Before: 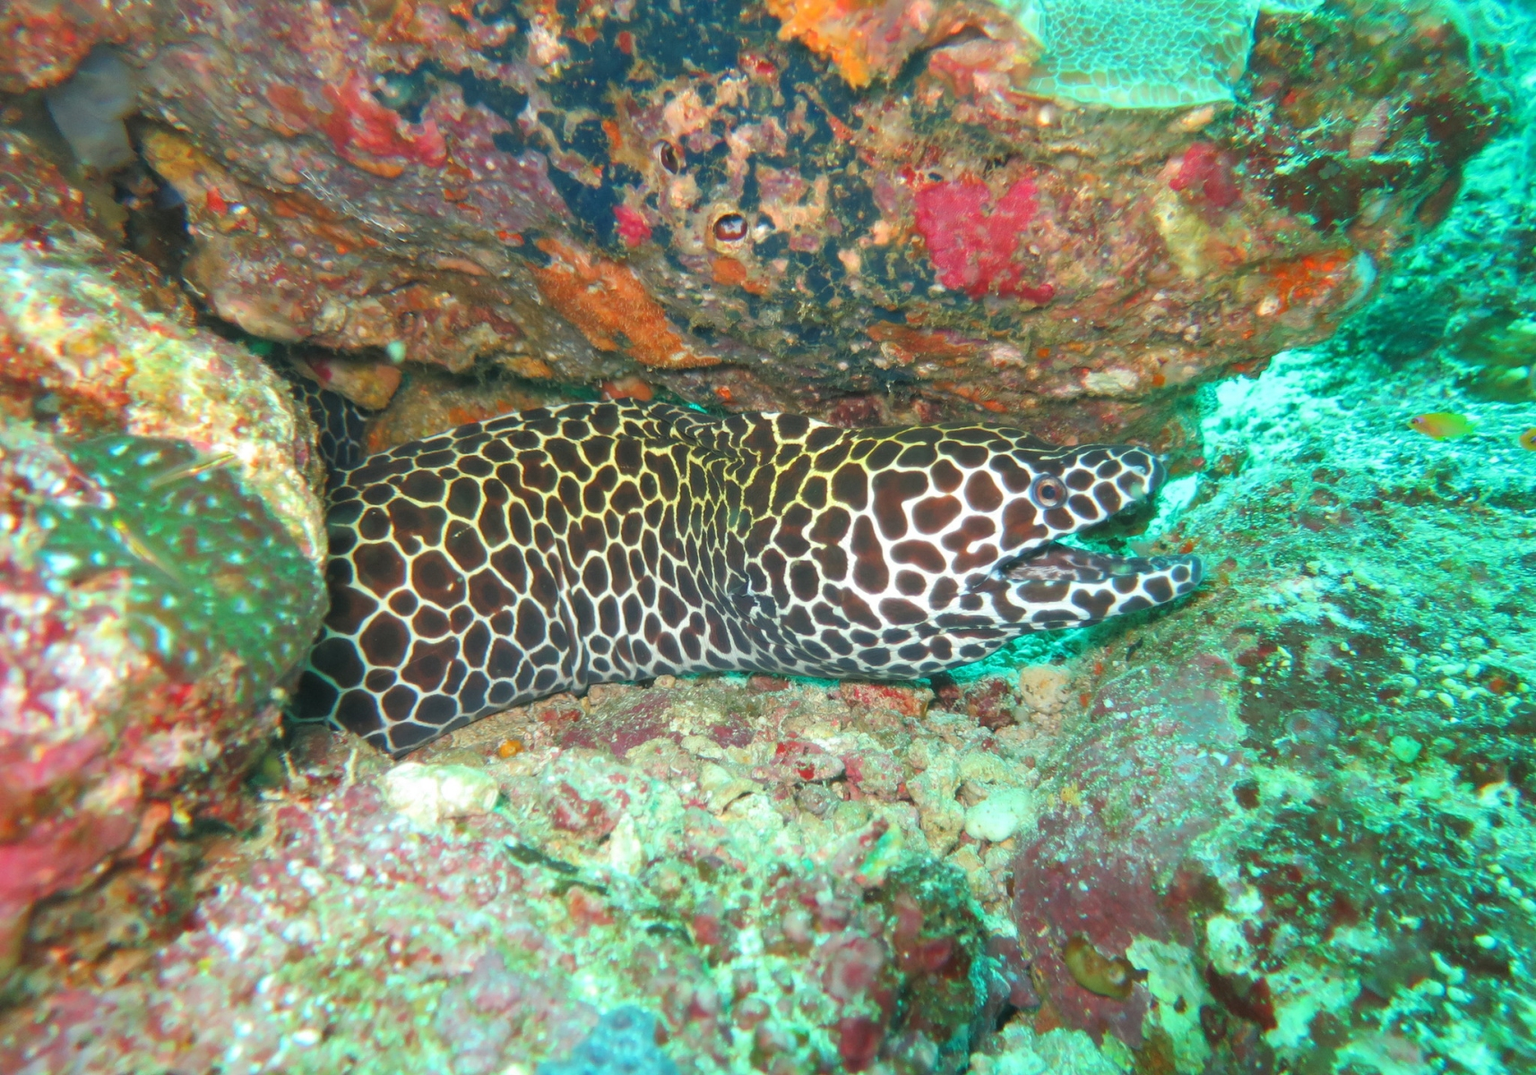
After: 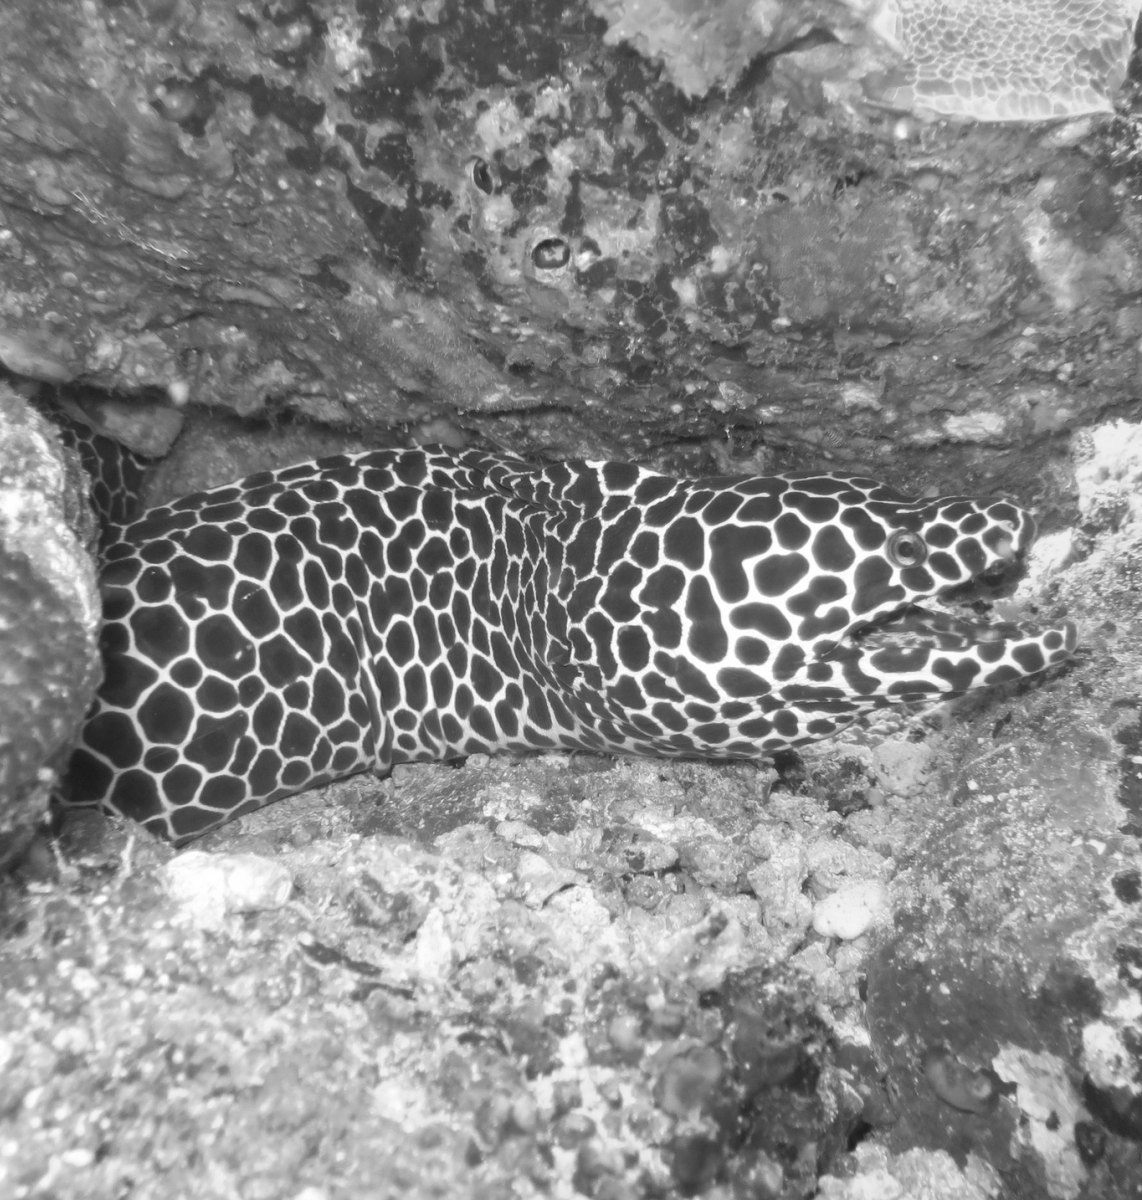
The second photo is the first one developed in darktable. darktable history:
monochrome: on, module defaults
crop: left 15.419%, right 17.914%
